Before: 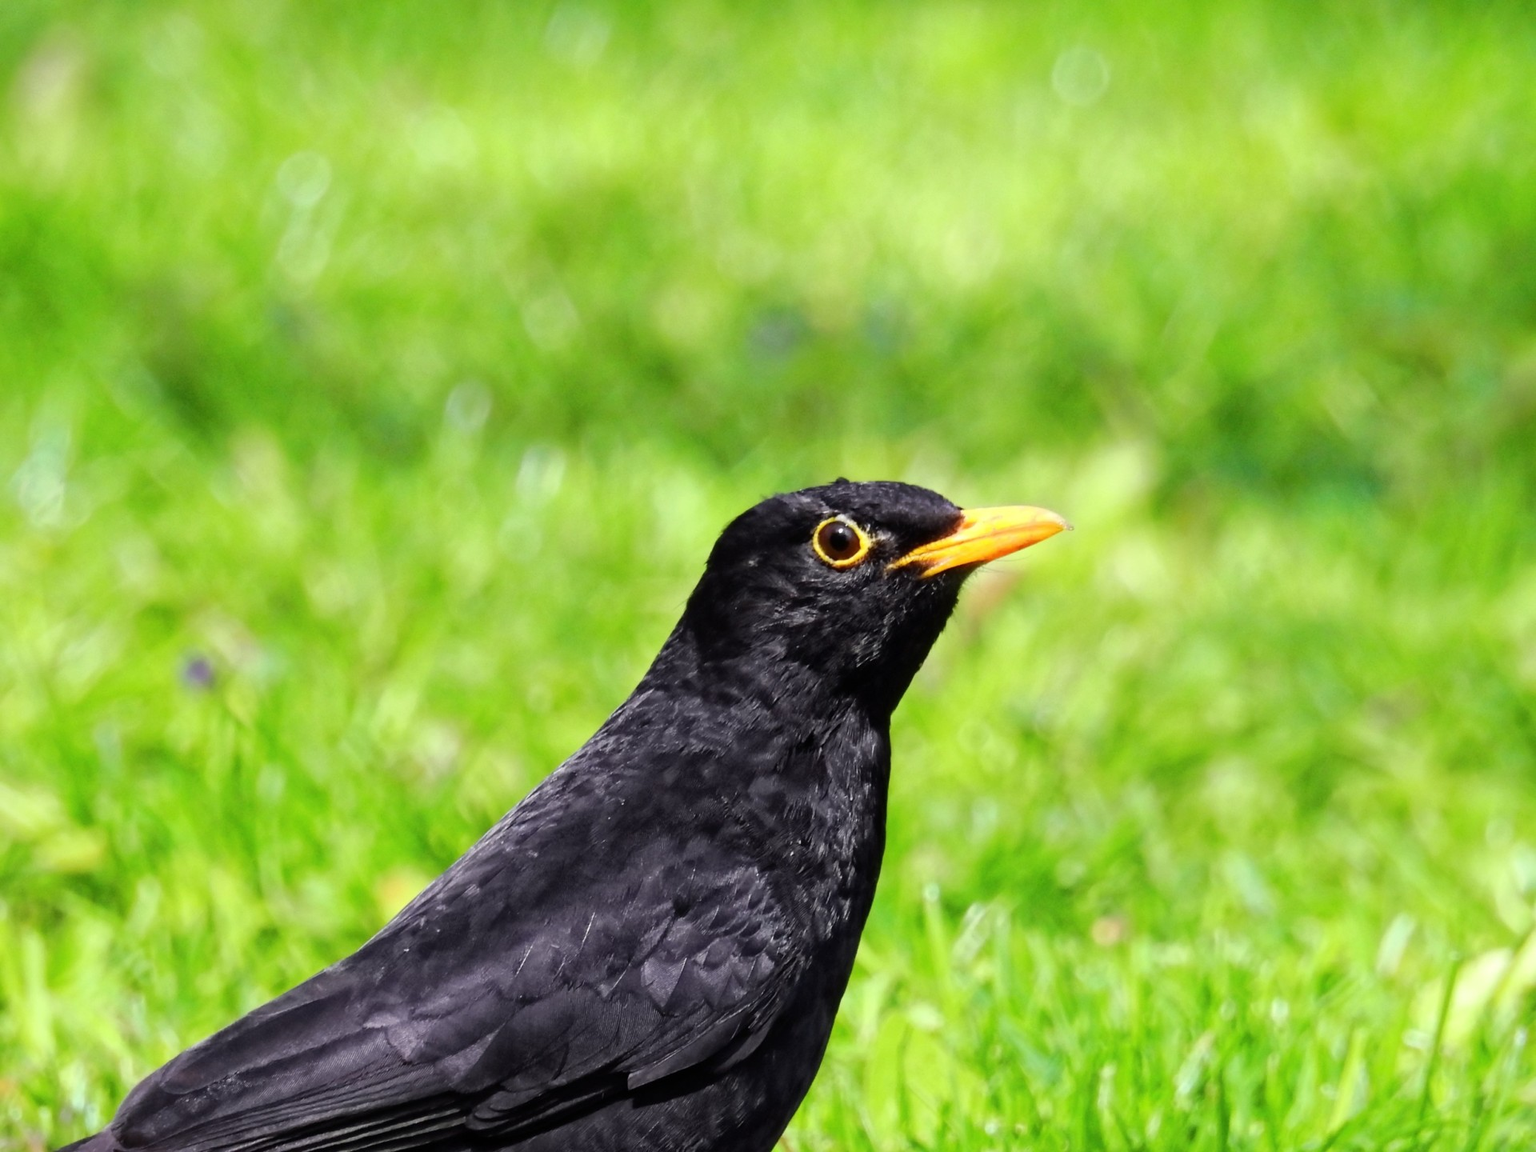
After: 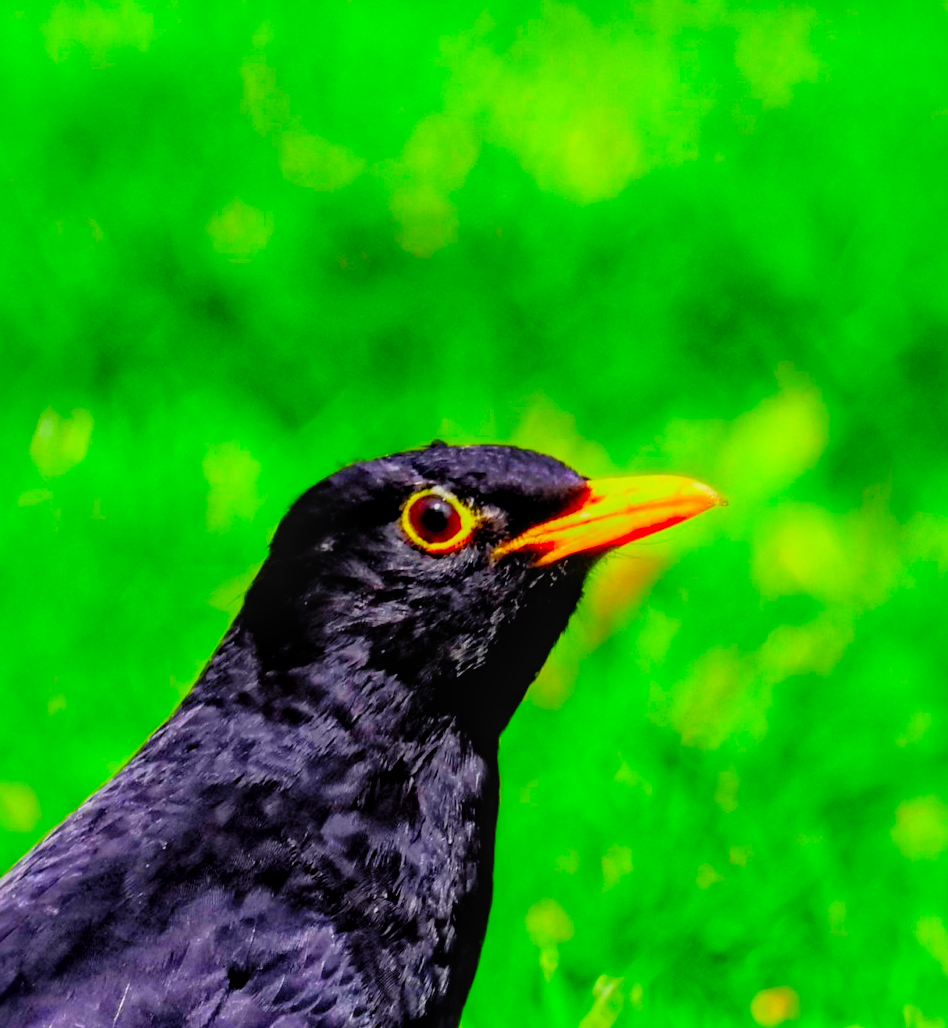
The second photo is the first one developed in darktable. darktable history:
color correction: highlights b* 0.007, saturation 2.98
crop: left 32.025%, top 10.964%, right 18.552%, bottom 17.581%
local contrast: on, module defaults
shadows and highlights: shadows color adjustment 99.13%, highlights color adjustment 0.557%
filmic rgb: middle gray luminance 12.64%, black relative exposure -10.09 EV, white relative exposure 3.47 EV, target black luminance 0%, hardness 5.66, latitude 44.69%, contrast 1.227, highlights saturation mix 4.9%, shadows ↔ highlights balance 26.84%
